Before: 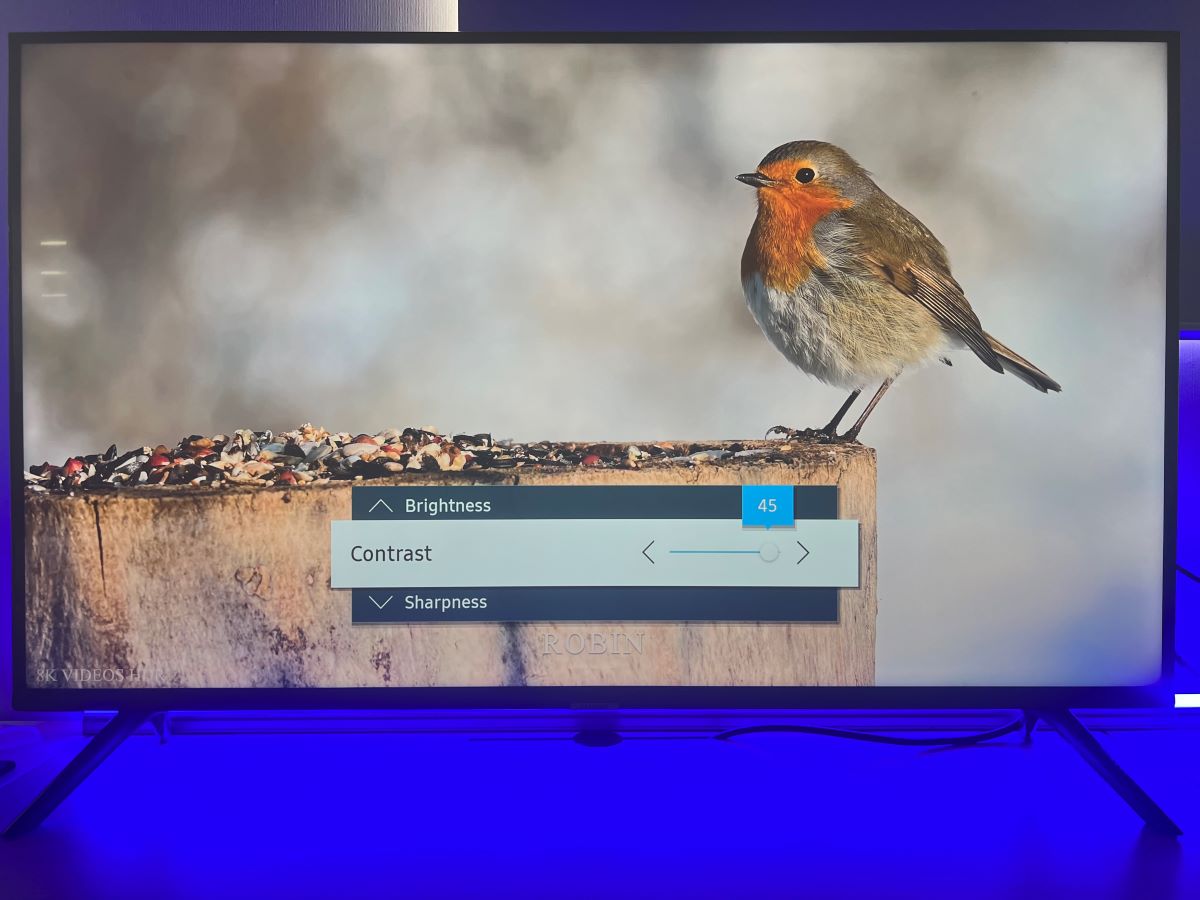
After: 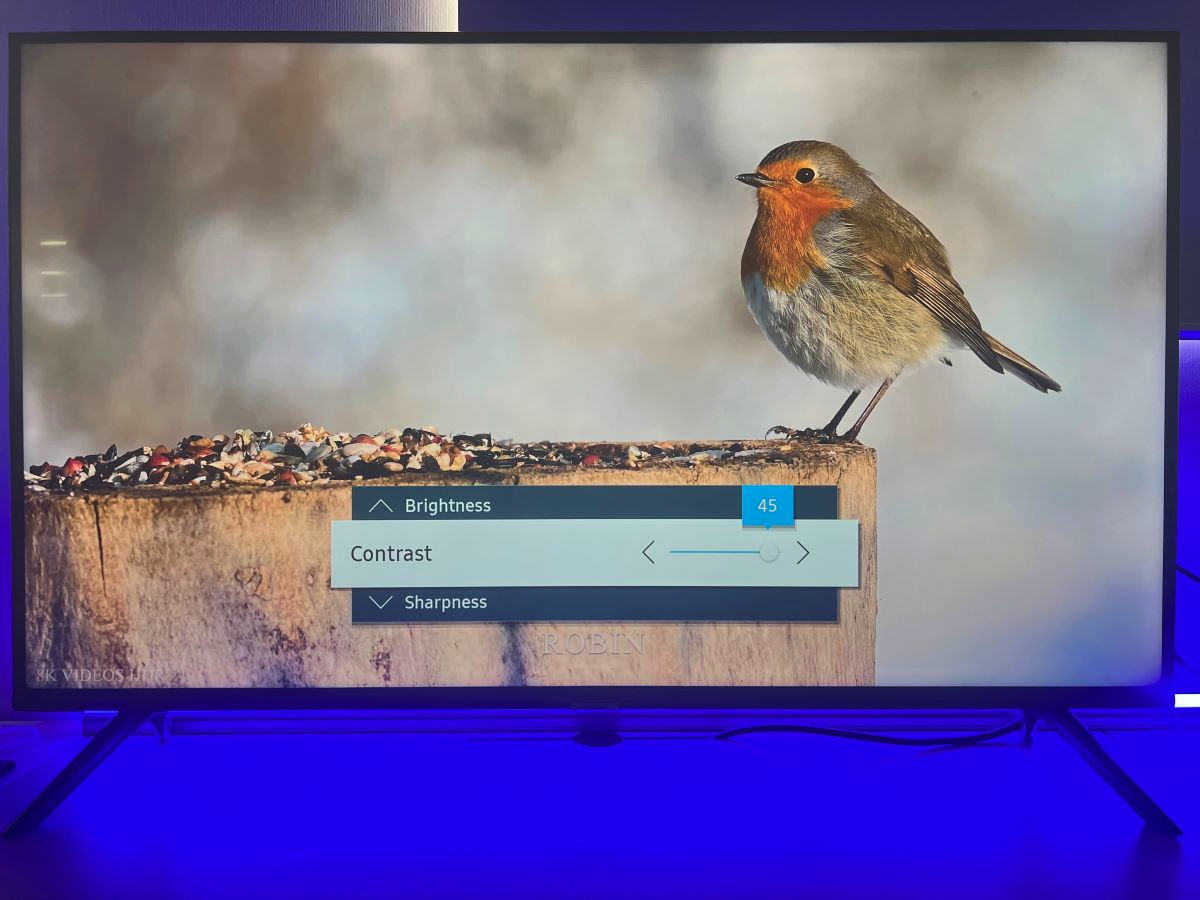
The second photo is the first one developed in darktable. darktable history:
base curve: curves: ch0 [(0, 0) (0.303, 0.277) (1, 1)]
velvia: on, module defaults
